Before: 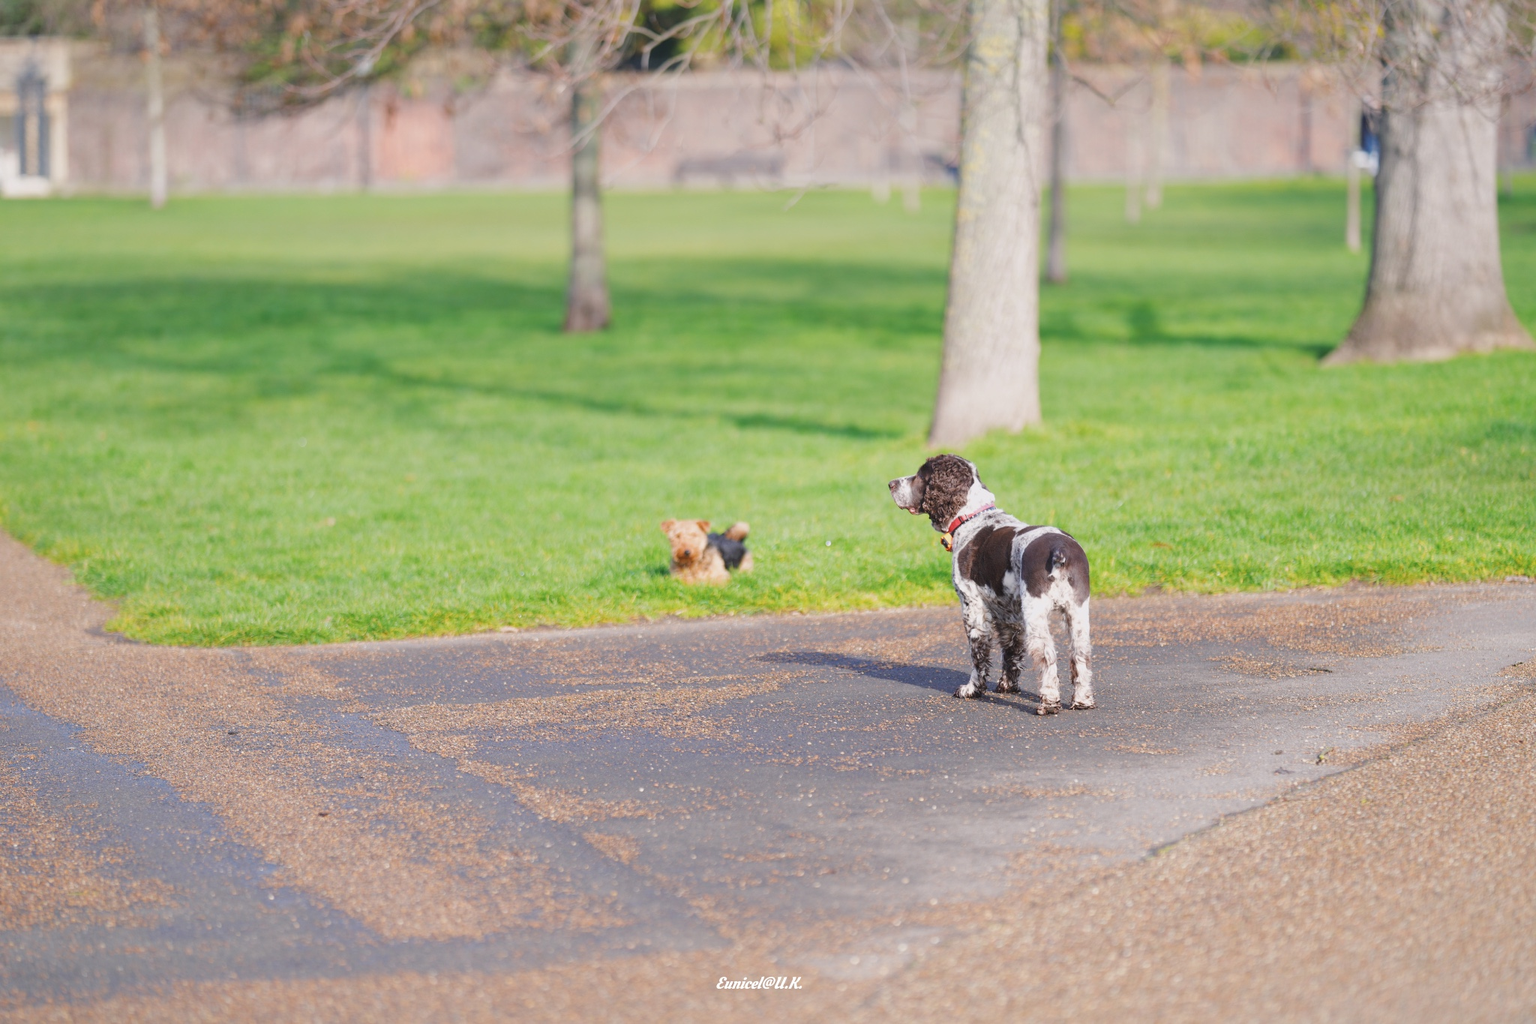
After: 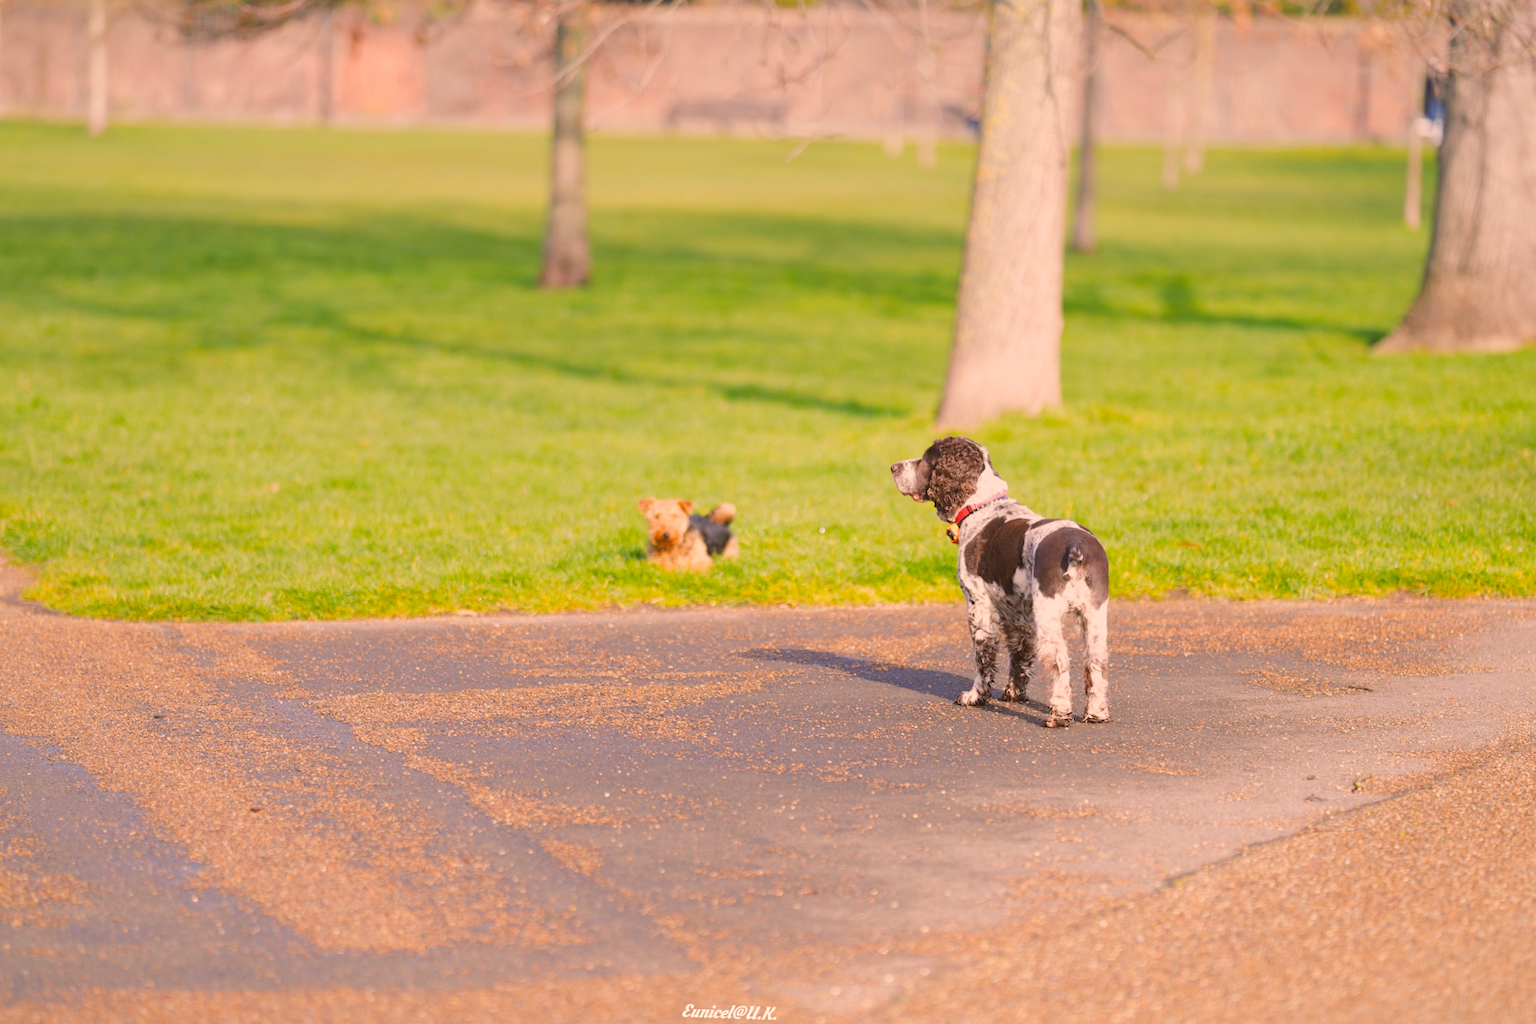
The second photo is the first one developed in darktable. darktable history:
color balance rgb: shadows lift › luminance -5%, shadows lift › chroma 1.1%, shadows lift › hue 219°, power › luminance 10%, power › chroma 2.83%, power › hue 60°, highlights gain › chroma 4.52%, highlights gain › hue 33.33°, saturation formula JzAzBz (2021)
crop and rotate: angle -1.96°, left 3.097%, top 4.154%, right 1.586%, bottom 0.529%
color balance: output saturation 110%
